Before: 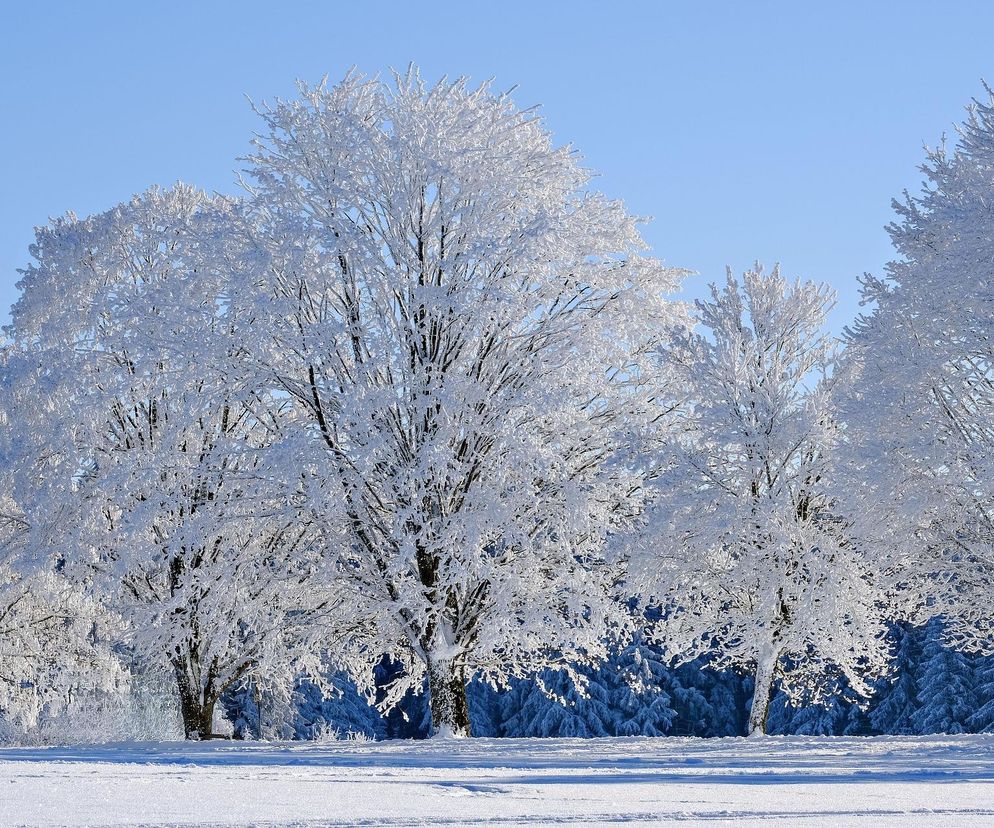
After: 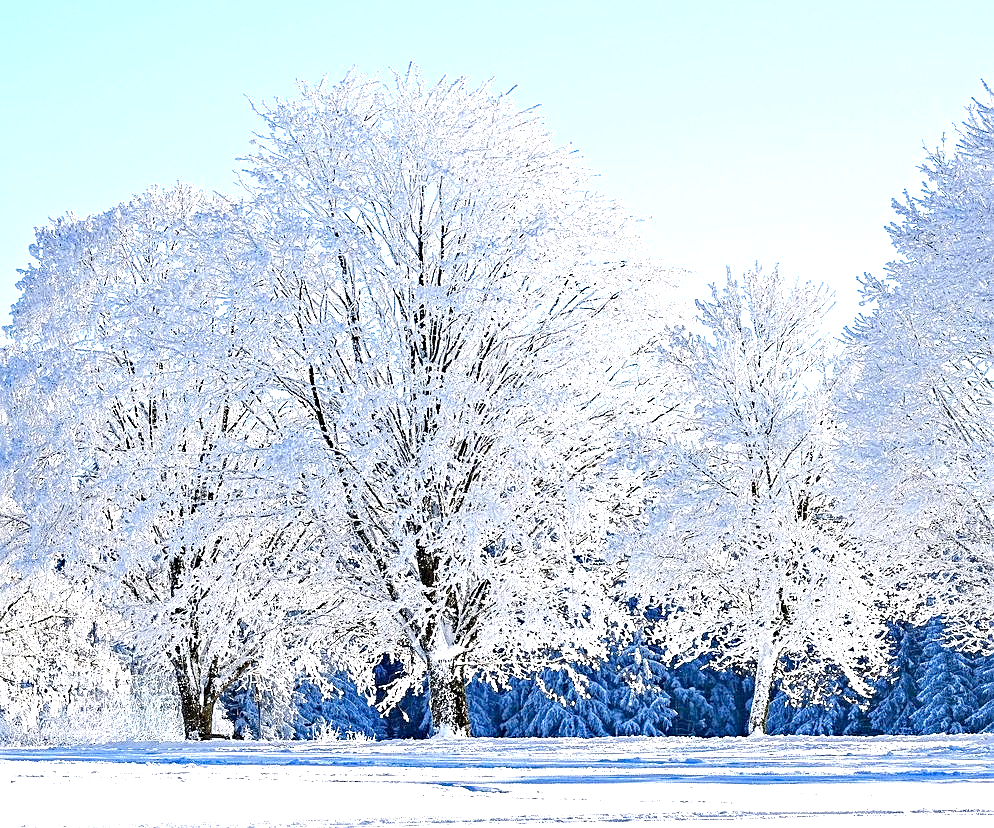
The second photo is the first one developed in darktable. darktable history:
exposure: black level correction 0, exposure 0.899 EV, compensate highlight preservation false
sharpen: on, module defaults
haze removal: compatibility mode true, adaptive false
color balance rgb: perceptual saturation grading › global saturation -10.756%, perceptual saturation grading › highlights -26.153%, perceptual saturation grading › shadows 20.884%, perceptual brilliance grading › global brilliance 12.298%, global vibrance 12.742%
